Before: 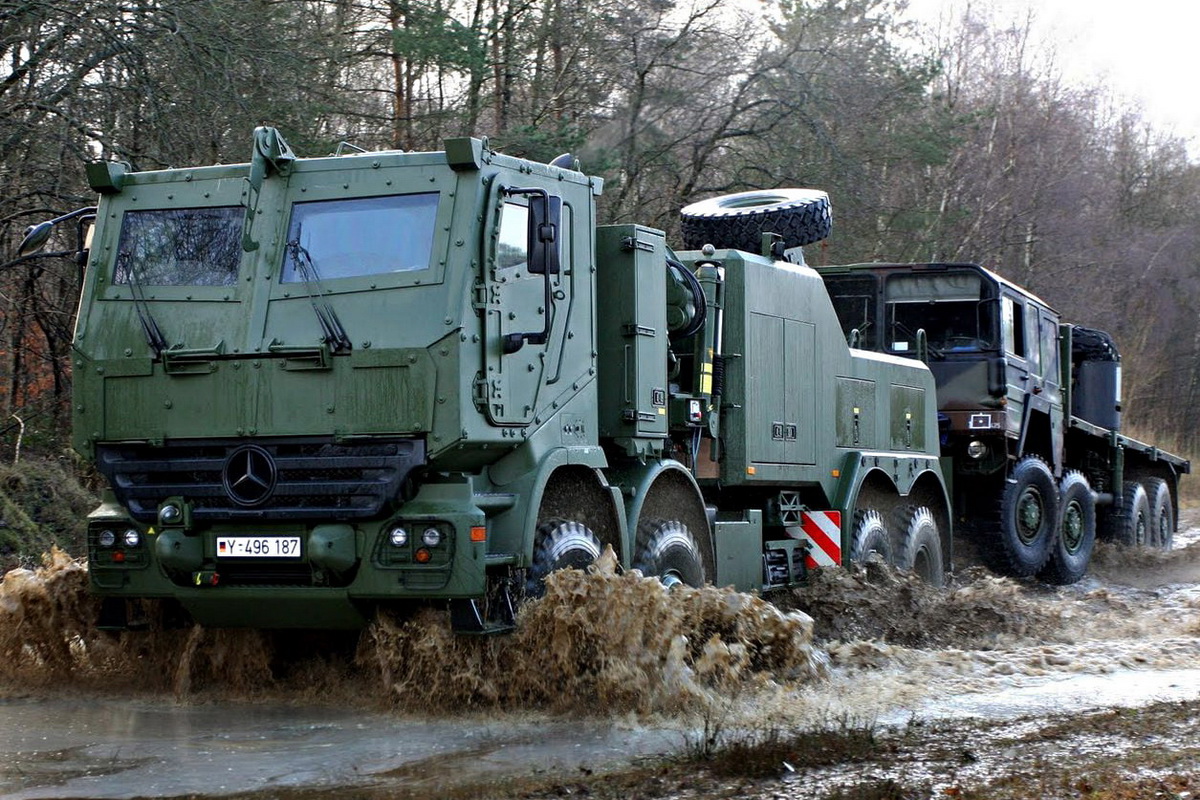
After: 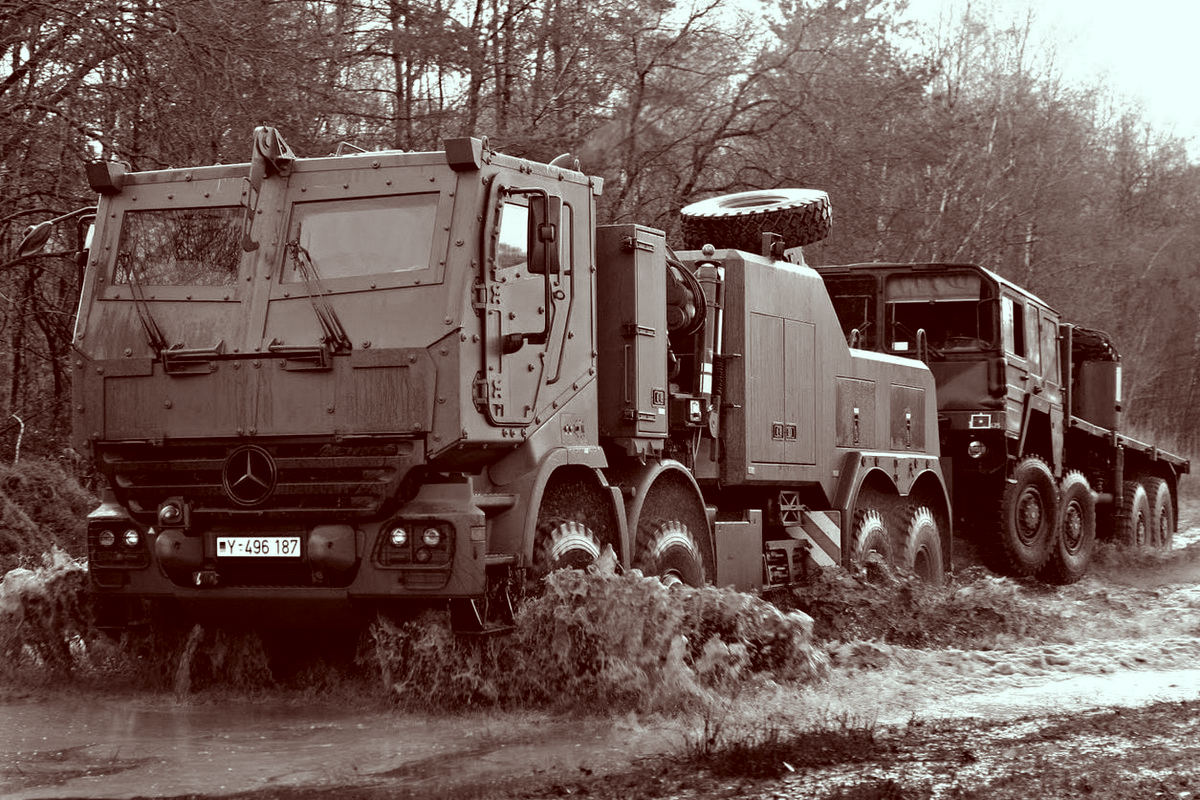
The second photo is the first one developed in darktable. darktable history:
color balance rgb: highlights gain › chroma 1.056%, highlights gain › hue 52.86°, perceptual saturation grading › global saturation 0.687%, global vibrance 20%
contrast brightness saturation: saturation -0.982
color correction: highlights a* -7.27, highlights b* -0.185, shadows a* 20.09, shadows b* 12.52
